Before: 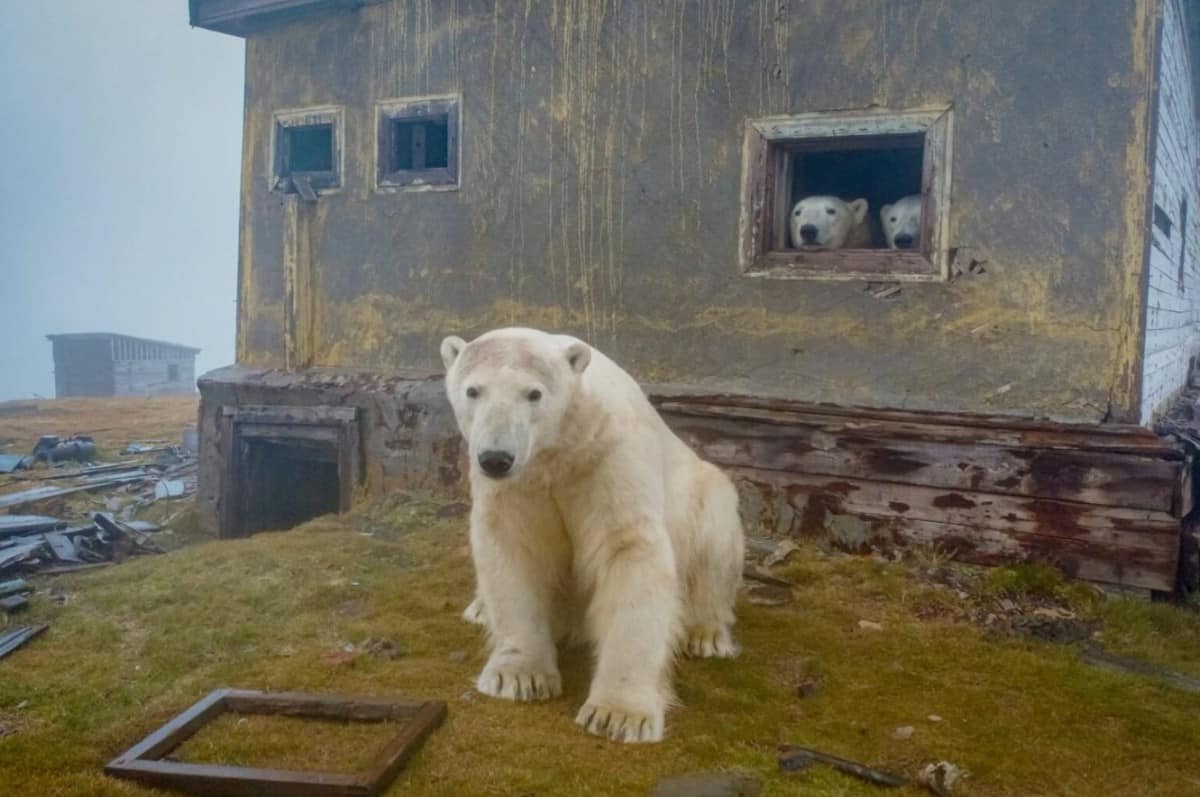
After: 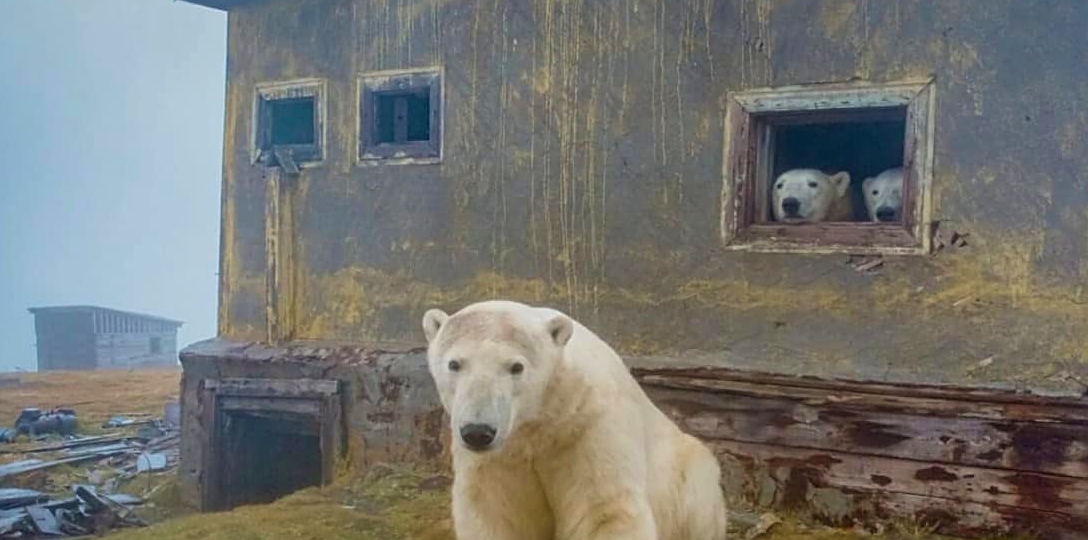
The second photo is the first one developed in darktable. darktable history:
crop: left 1.509%, top 3.452%, right 7.696%, bottom 28.452%
sharpen: on, module defaults
velvia: on, module defaults
